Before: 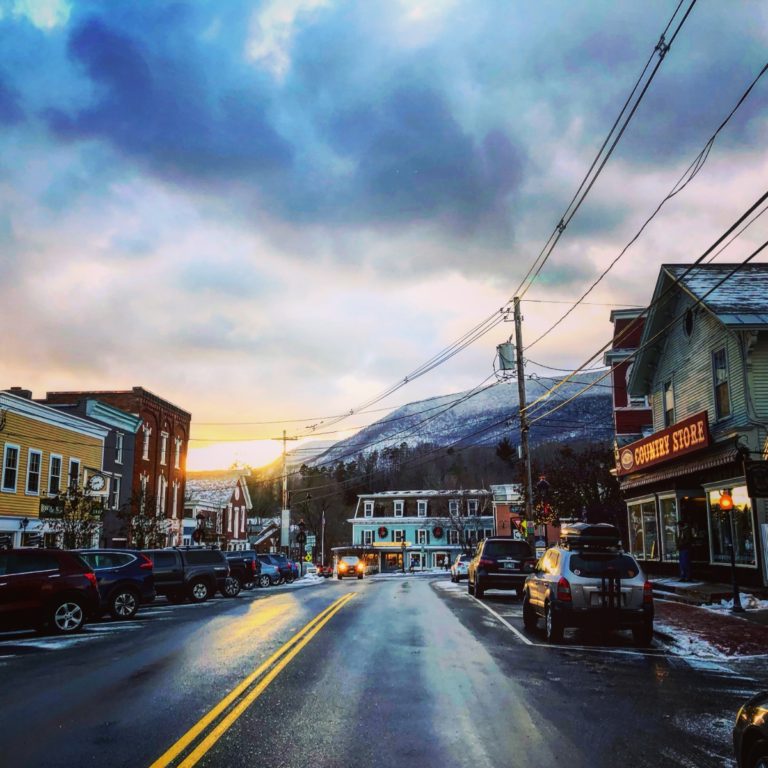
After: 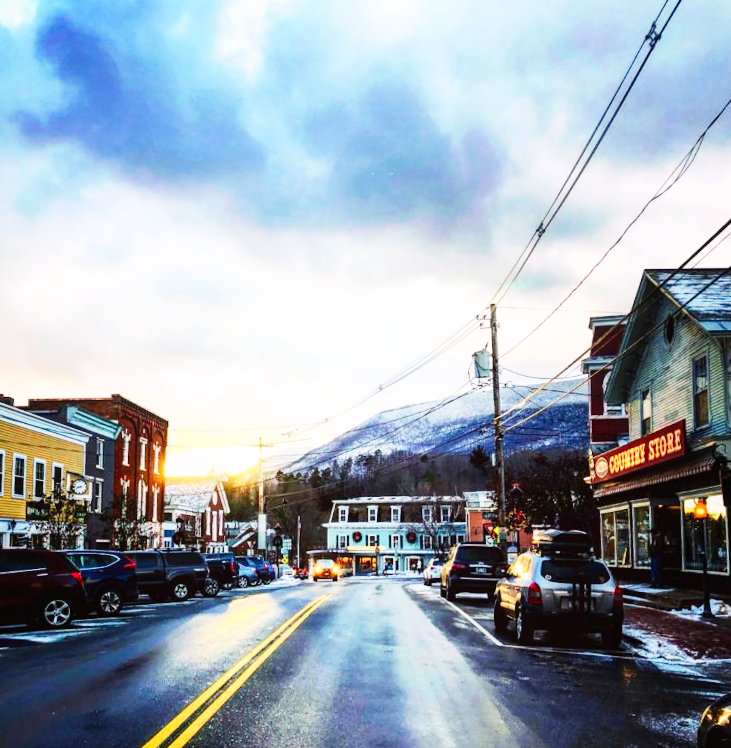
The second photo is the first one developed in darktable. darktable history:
rotate and perspective: rotation 0.074°, lens shift (vertical) 0.096, lens shift (horizontal) -0.041, crop left 0.043, crop right 0.952, crop top 0.024, crop bottom 0.979
base curve: curves: ch0 [(0, 0.003) (0.001, 0.002) (0.006, 0.004) (0.02, 0.022) (0.048, 0.086) (0.094, 0.234) (0.162, 0.431) (0.258, 0.629) (0.385, 0.8) (0.548, 0.918) (0.751, 0.988) (1, 1)], preserve colors none
